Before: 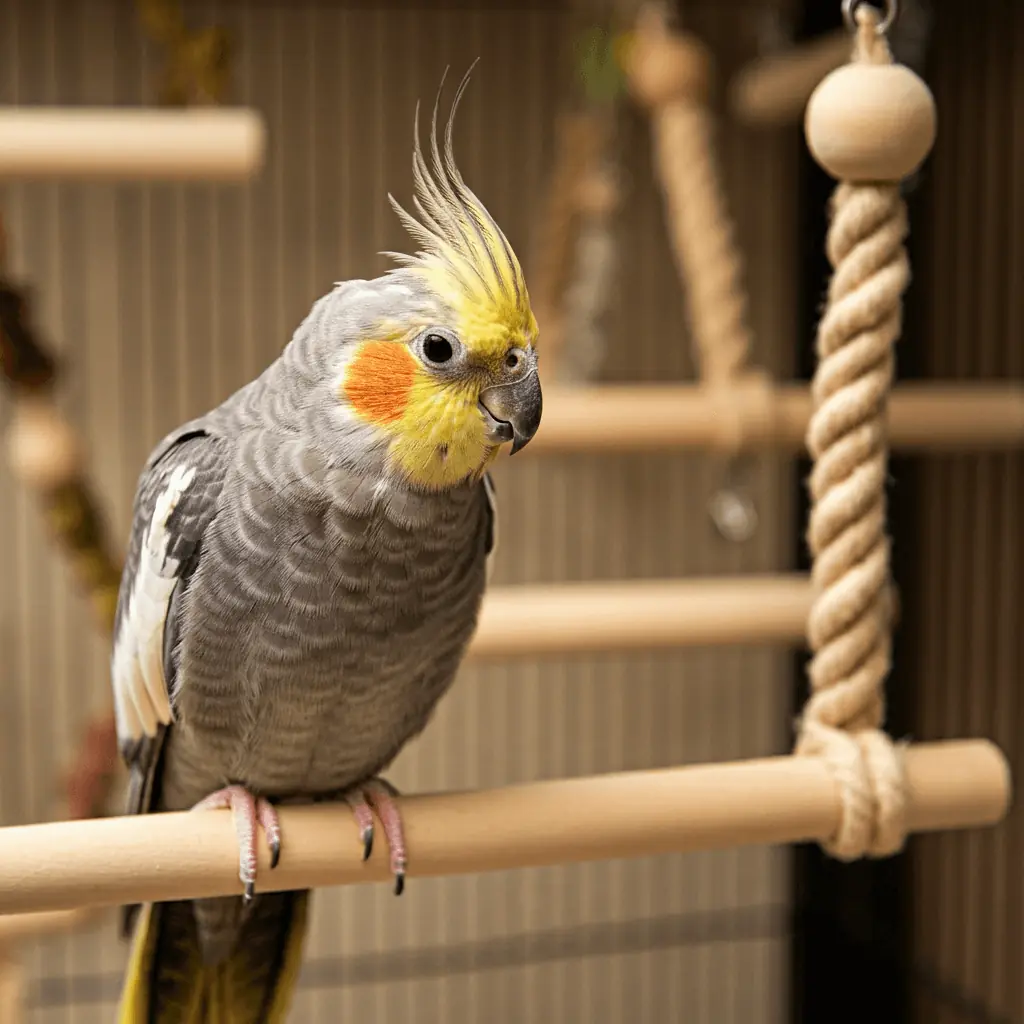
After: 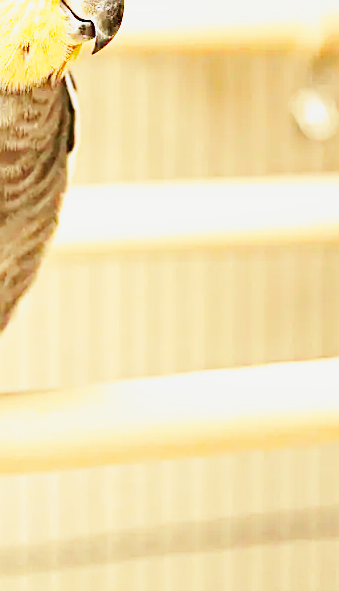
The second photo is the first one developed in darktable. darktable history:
exposure: black level correction 0, exposure 1.3 EV, compensate highlight preservation false
crop: left 40.878%, top 39.176%, right 25.993%, bottom 3.081%
base curve: curves: ch0 [(0, 0.003) (0.001, 0.002) (0.006, 0.004) (0.02, 0.022) (0.048, 0.086) (0.094, 0.234) (0.162, 0.431) (0.258, 0.629) (0.385, 0.8) (0.548, 0.918) (0.751, 0.988) (1, 1)], preserve colors none
sharpen: on, module defaults
color zones: curves: ch0 [(0.068, 0.464) (0.25, 0.5) (0.48, 0.508) (0.75, 0.536) (0.886, 0.476) (0.967, 0.456)]; ch1 [(0.066, 0.456) (0.25, 0.5) (0.616, 0.508) (0.746, 0.56) (0.934, 0.444)]
tone curve: curves: ch0 [(0, 0) (0.07, 0.052) (0.23, 0.254) (0.486, 0.53) (0.822, 0.825) (0.994, 0.955)]; ch1 [(0, 0) (0.226, 0.261) (0.379, 0.442) (0.469, 0.472) (0.495, 0.495) (0.514, 0.504) (0.561, 0.568) (0.59, 0.612) (1, 1)]; ch2 [(0, 0) (0.269, 0.299) (0.459, 0.441) (0.498, 0.499) (0.523, 0.52) (0.551, 0.576) (0.629, 0.643) (0.659, 0.681) (0.718, 0.764) (1, 1)], color space Lab, independent channels, preserve colors none
shadows and highlights: shadows 43.06, highlights 6.94
